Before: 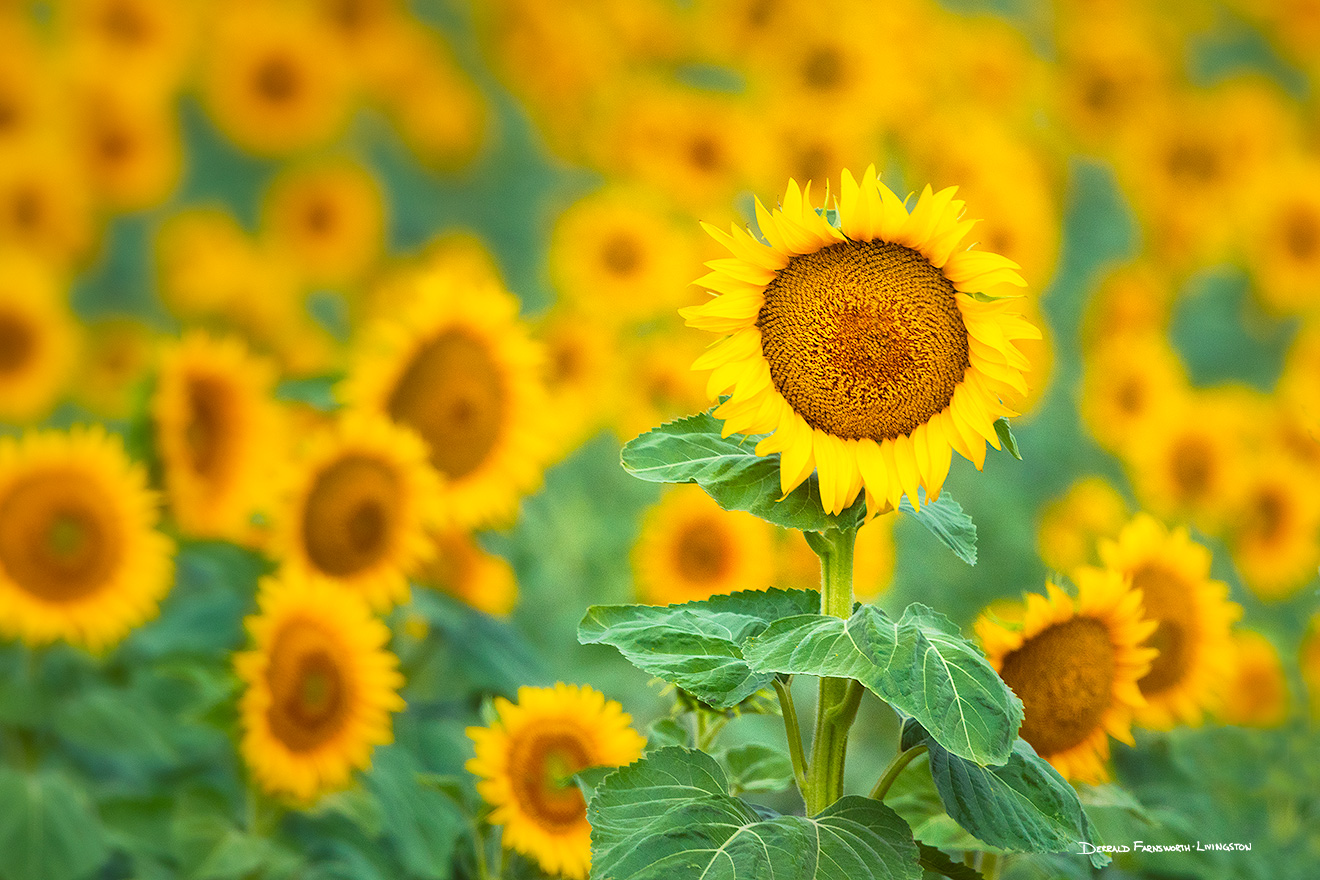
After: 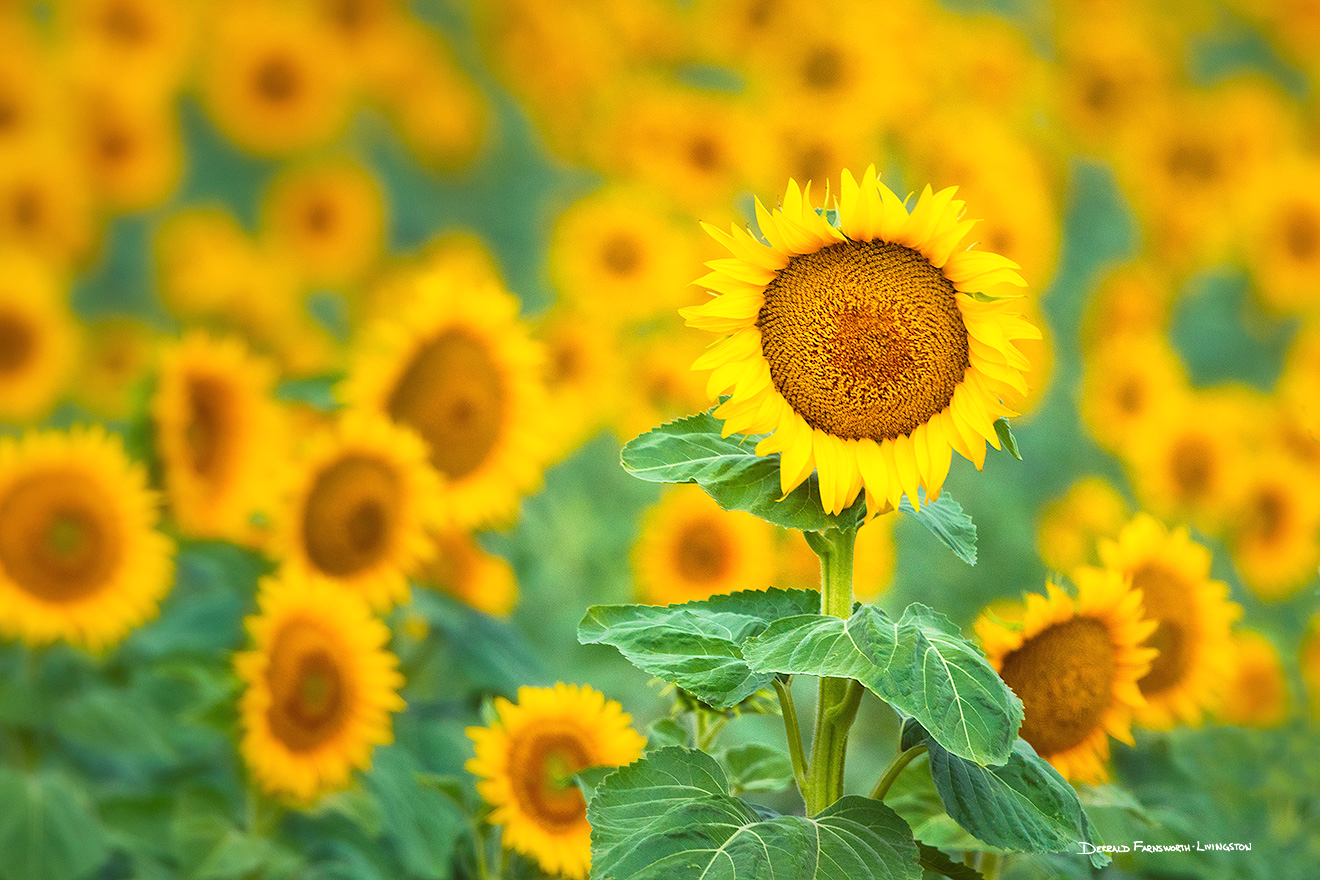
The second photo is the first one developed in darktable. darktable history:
exposure: black level correction -0.001, exposure 0.079 EV, compensate highlight preservation false
sharpen: radius 5.35, amount 0.314, threshold 26.766
